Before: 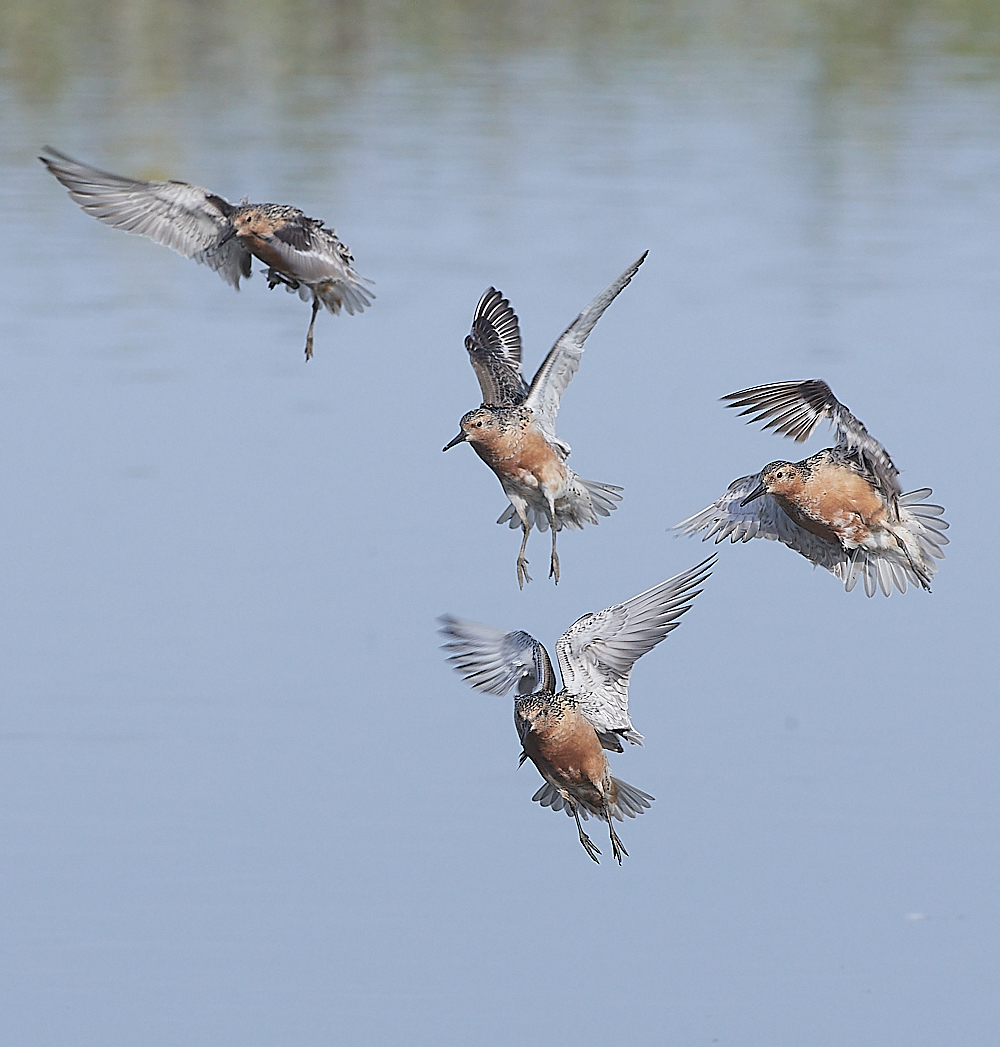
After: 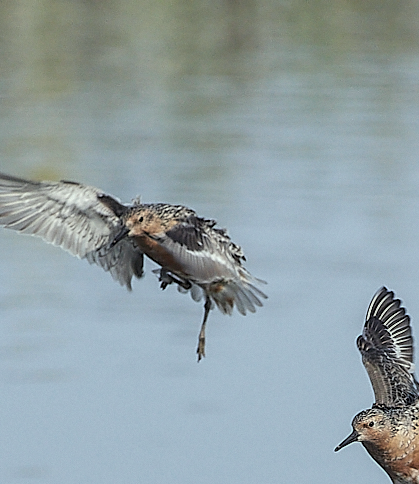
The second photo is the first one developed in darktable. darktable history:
local contrast: detail 130%
crop and rotate: left 10.817%, top 0.062%, right 47.194%, bottom 53.626%
color correction: highlights a* -4.73, highlights b* 5.06, saturation 0.97
